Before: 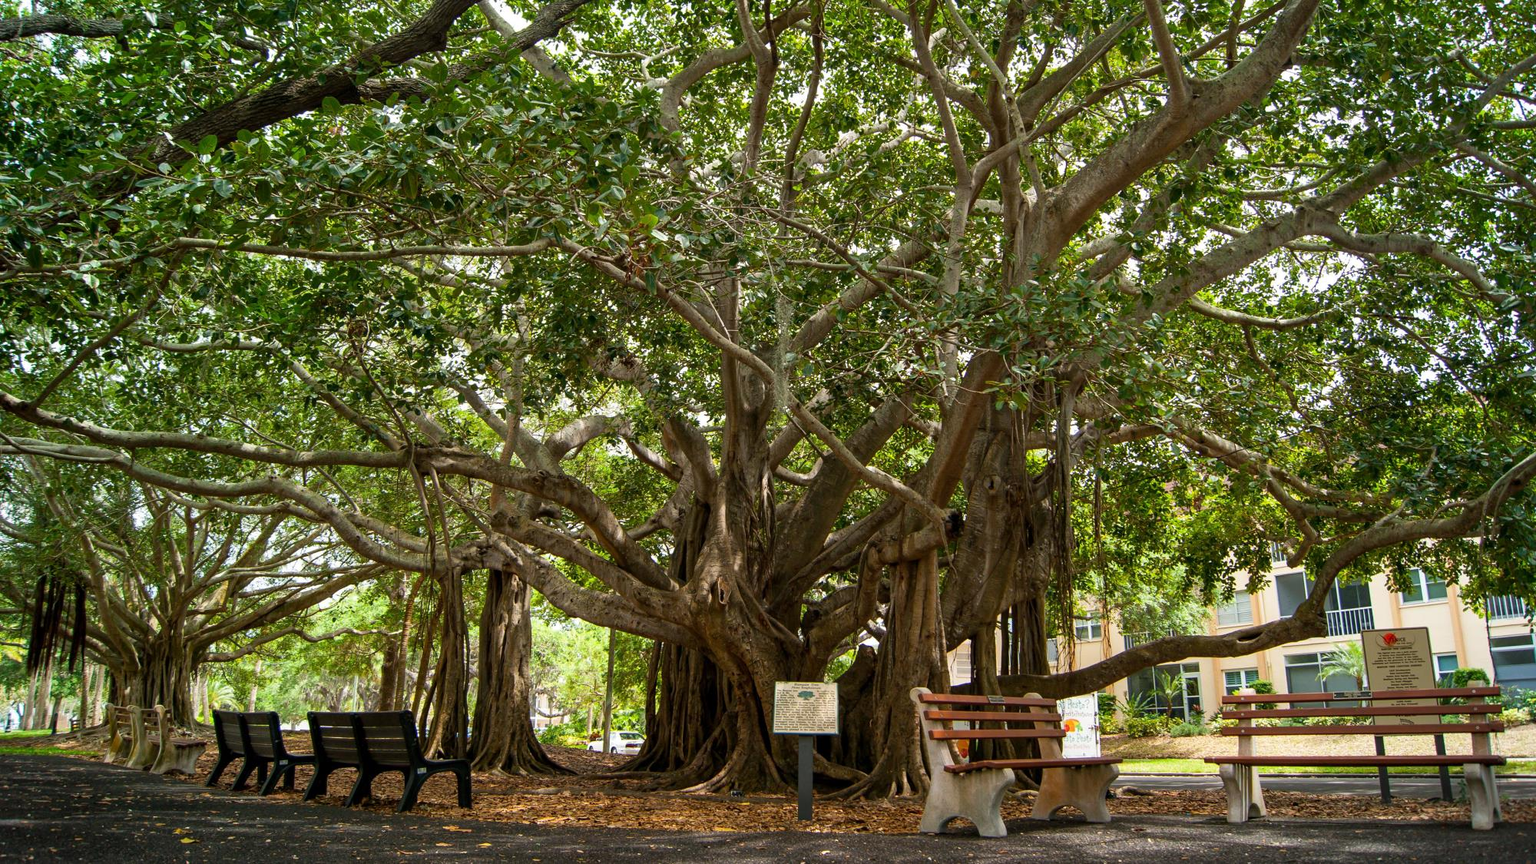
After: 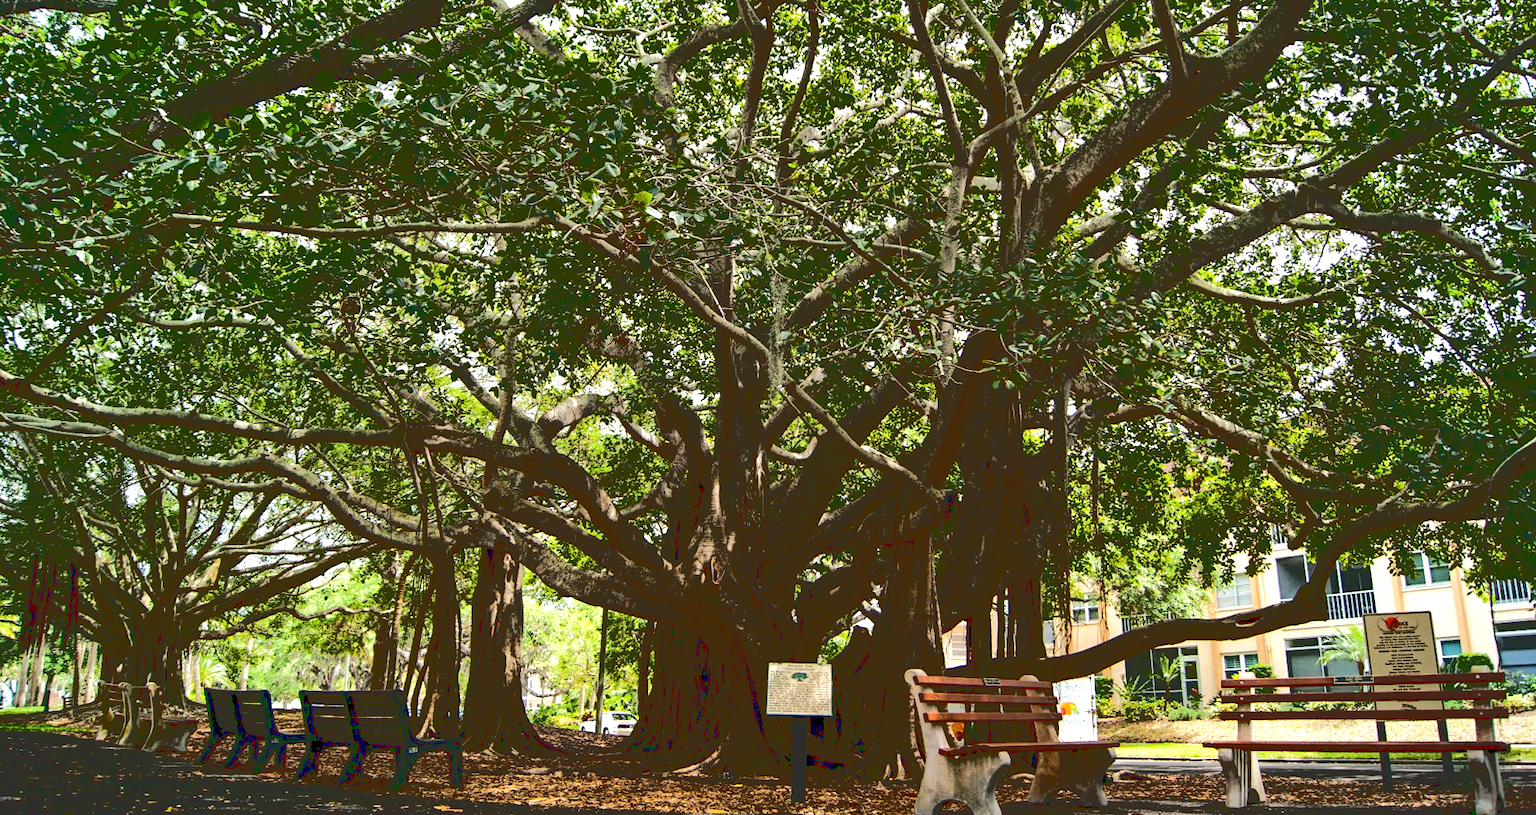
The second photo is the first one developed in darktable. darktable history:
haze removal: compatibility mode true, adaptive false
rotate and perspective: rotation 0.192°, lens shift (horizontal) -0.015, crop left 0.005, crop right 0.996, crop top 0.006, crop bottom 0.99
tone equalizer: -8 EV -0.417 EV, -7 EV -0.389 EV, -6 EV -0.333 EV, -5 EV -0.222 EV, -3 EV 0.222 EV, -2 EV 0.333 EV, -1 EV 0.389 EV, +0 EV 0.417 EV, edges refinement/feathering 500, mask exposure compensation -1.57 EV, preserve details no
base curve: curves: ch0 [(0.065, 0.026) (0.236, 0.358) (0.53, 0.546) (0.777, 0.841) (0.924, 0.992)], preserve colors average RGB
crop and rotate: top 2.479%, bottom 3.018%
